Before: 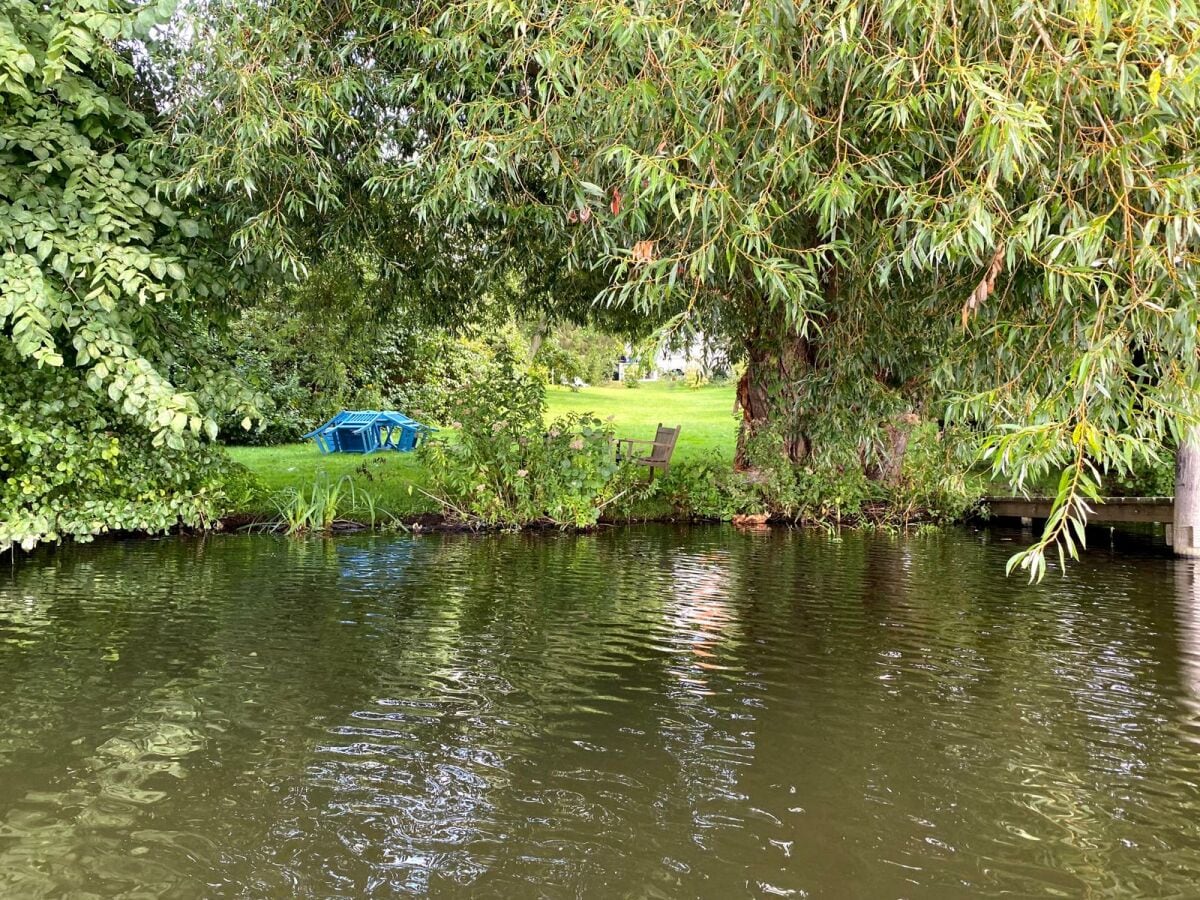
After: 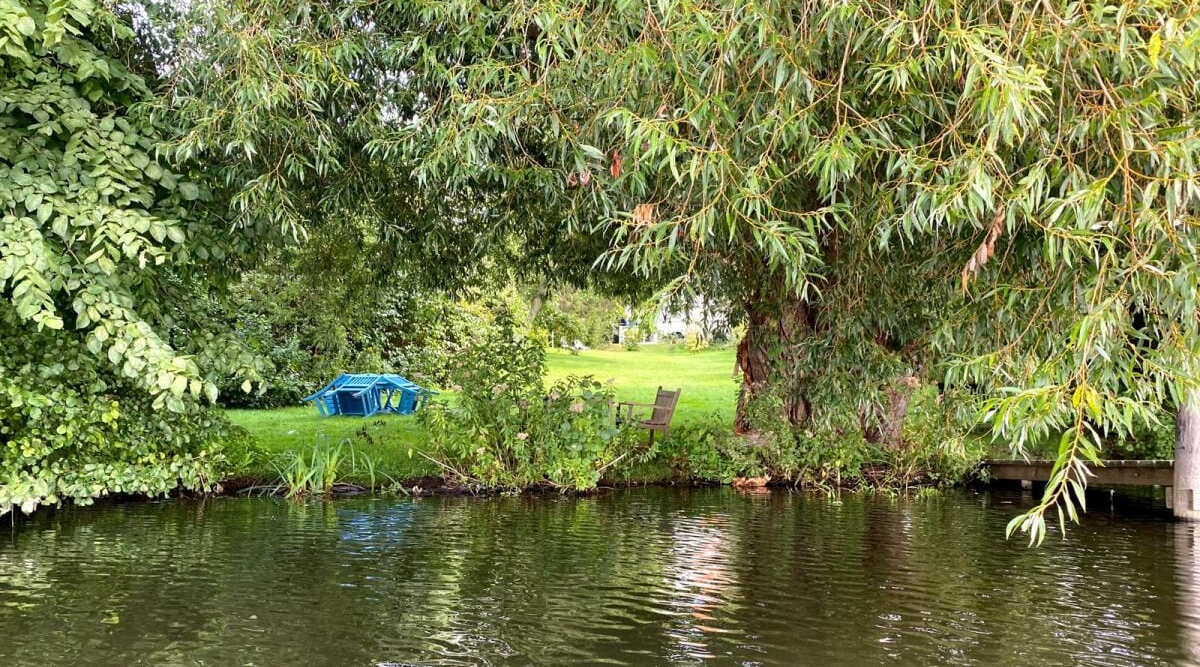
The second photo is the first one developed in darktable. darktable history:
crop: top 4.199%, bottom 21.642%
